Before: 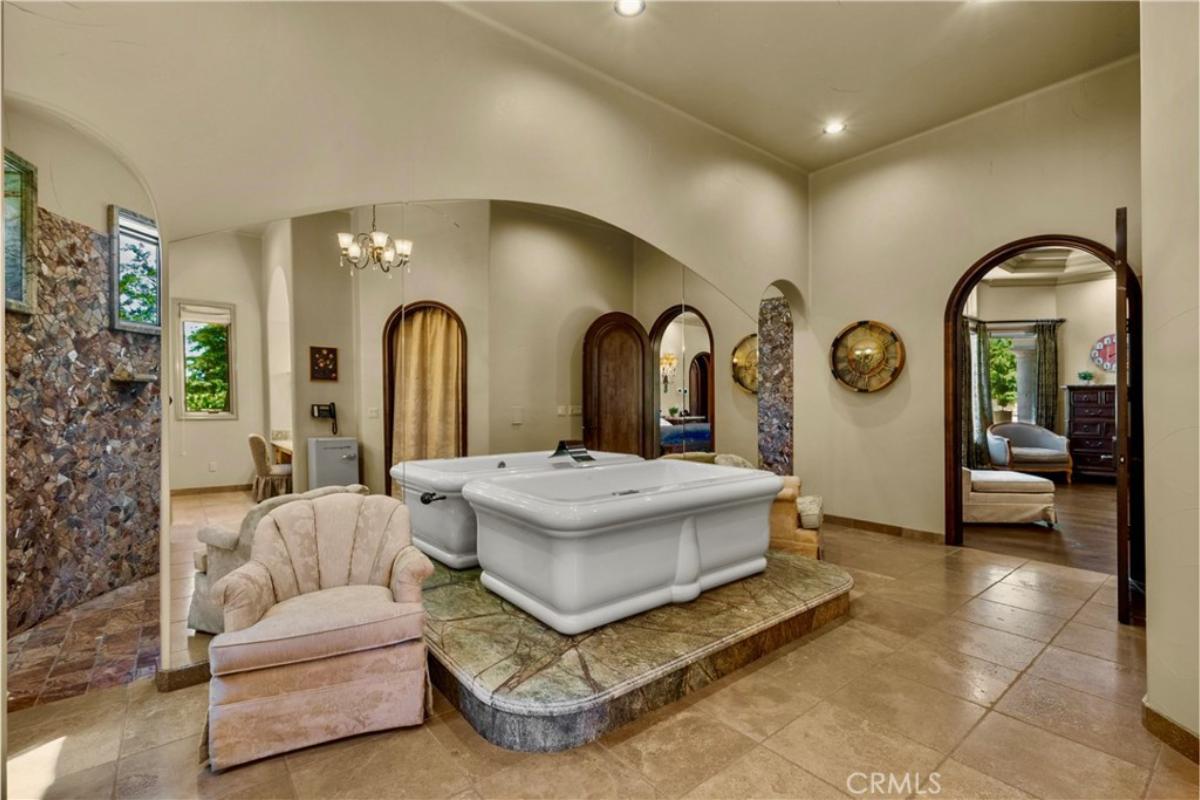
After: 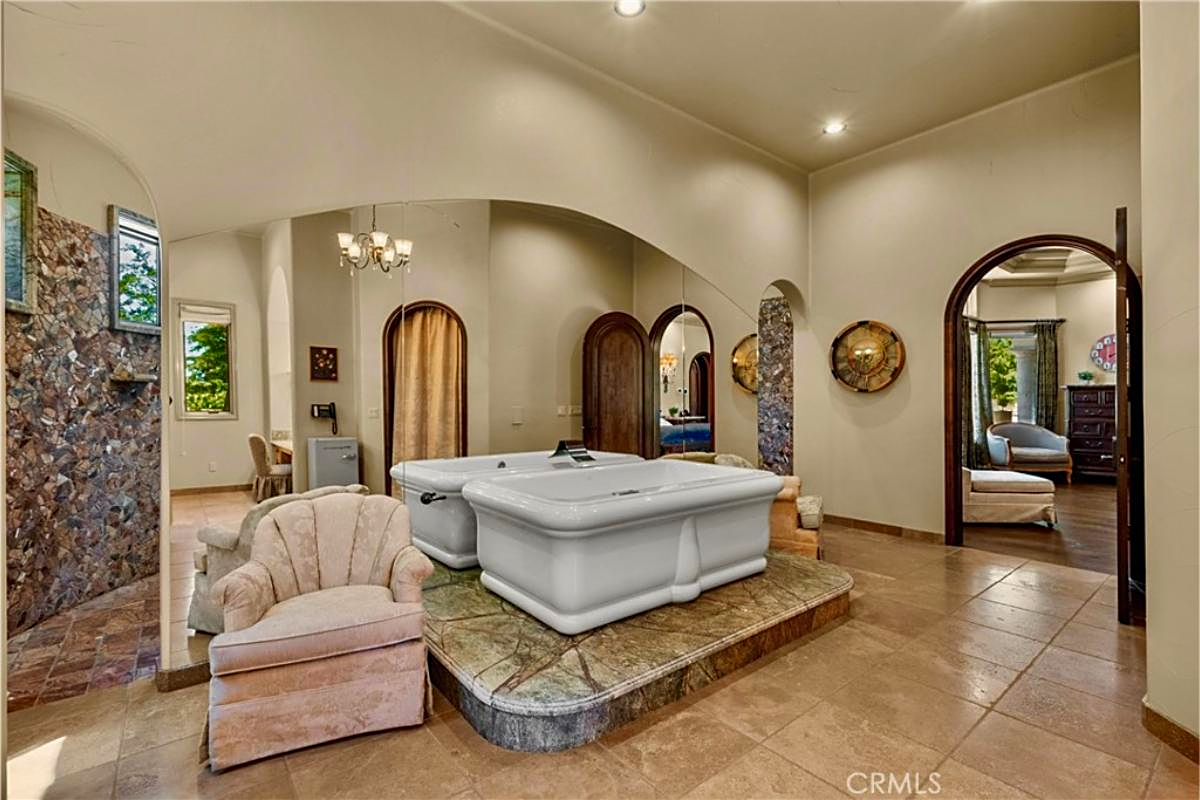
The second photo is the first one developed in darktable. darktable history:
color zones: curves: ch1 [(0.235, 0.558) (0.75, 0.5)]; ch2 [(0.25, 0.462) (0.749, 0.457)]
sharpen: on, module defaults
